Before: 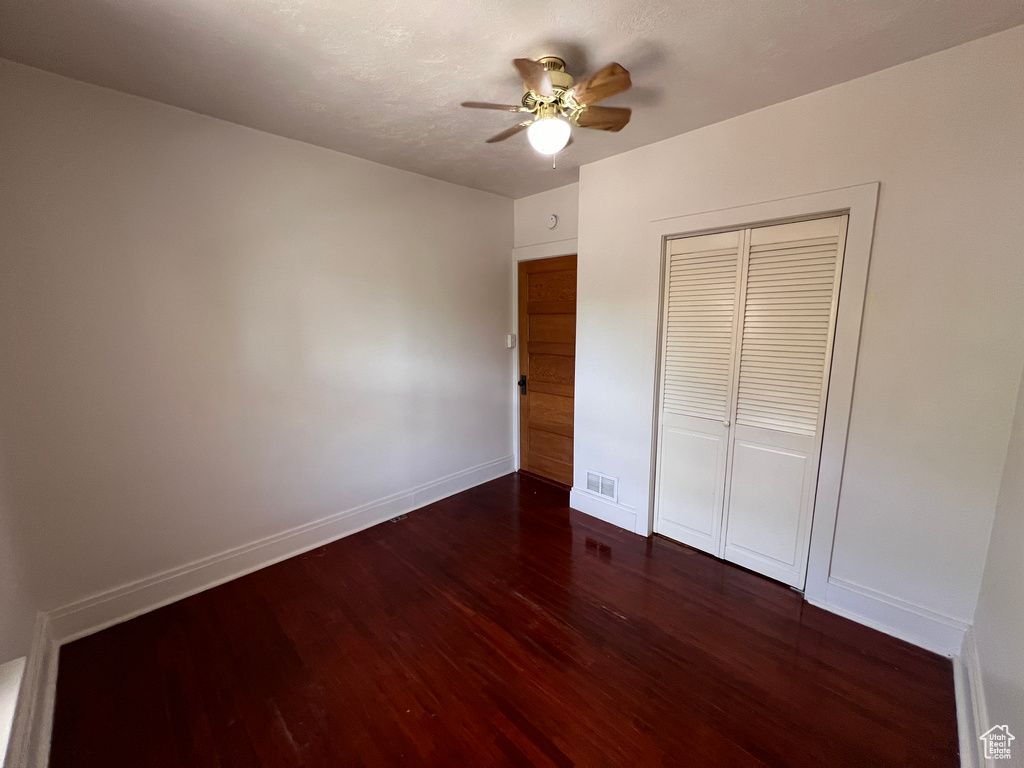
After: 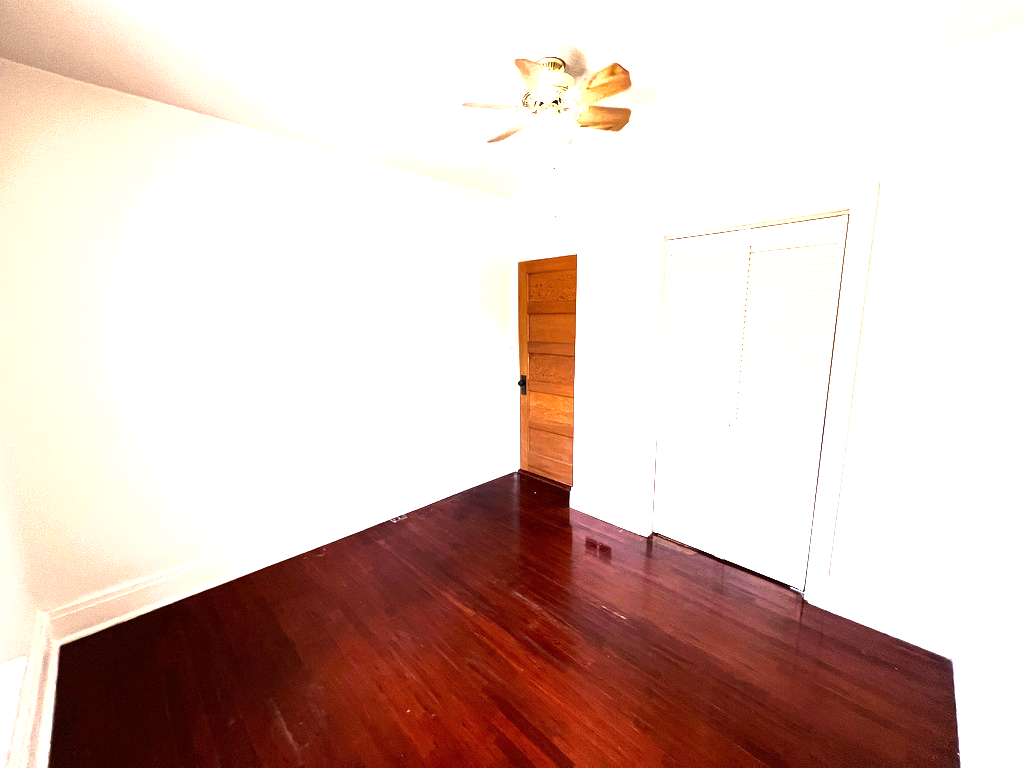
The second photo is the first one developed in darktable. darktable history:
exposure: exposure 2.041 EV, compensate exposure bias true, compensate highlight preservation false
shadows and highlights: shadows 9.31, white point adjustment 0.833, highlights -38.07
tone equalizer: -8 EV -1.07 EV, -7 EV -1.02 EV, -6 EV -0.859 EV, -5 EV -0.542 EV, -3 EV 0.598 EV, -2 EV 0.869 EV, -1 EV 0.993 EV, +0 EV 1.07 EV, edges refinement/feathering 500, mask exposure compensation -1.57 EV, preserve details guided filter
